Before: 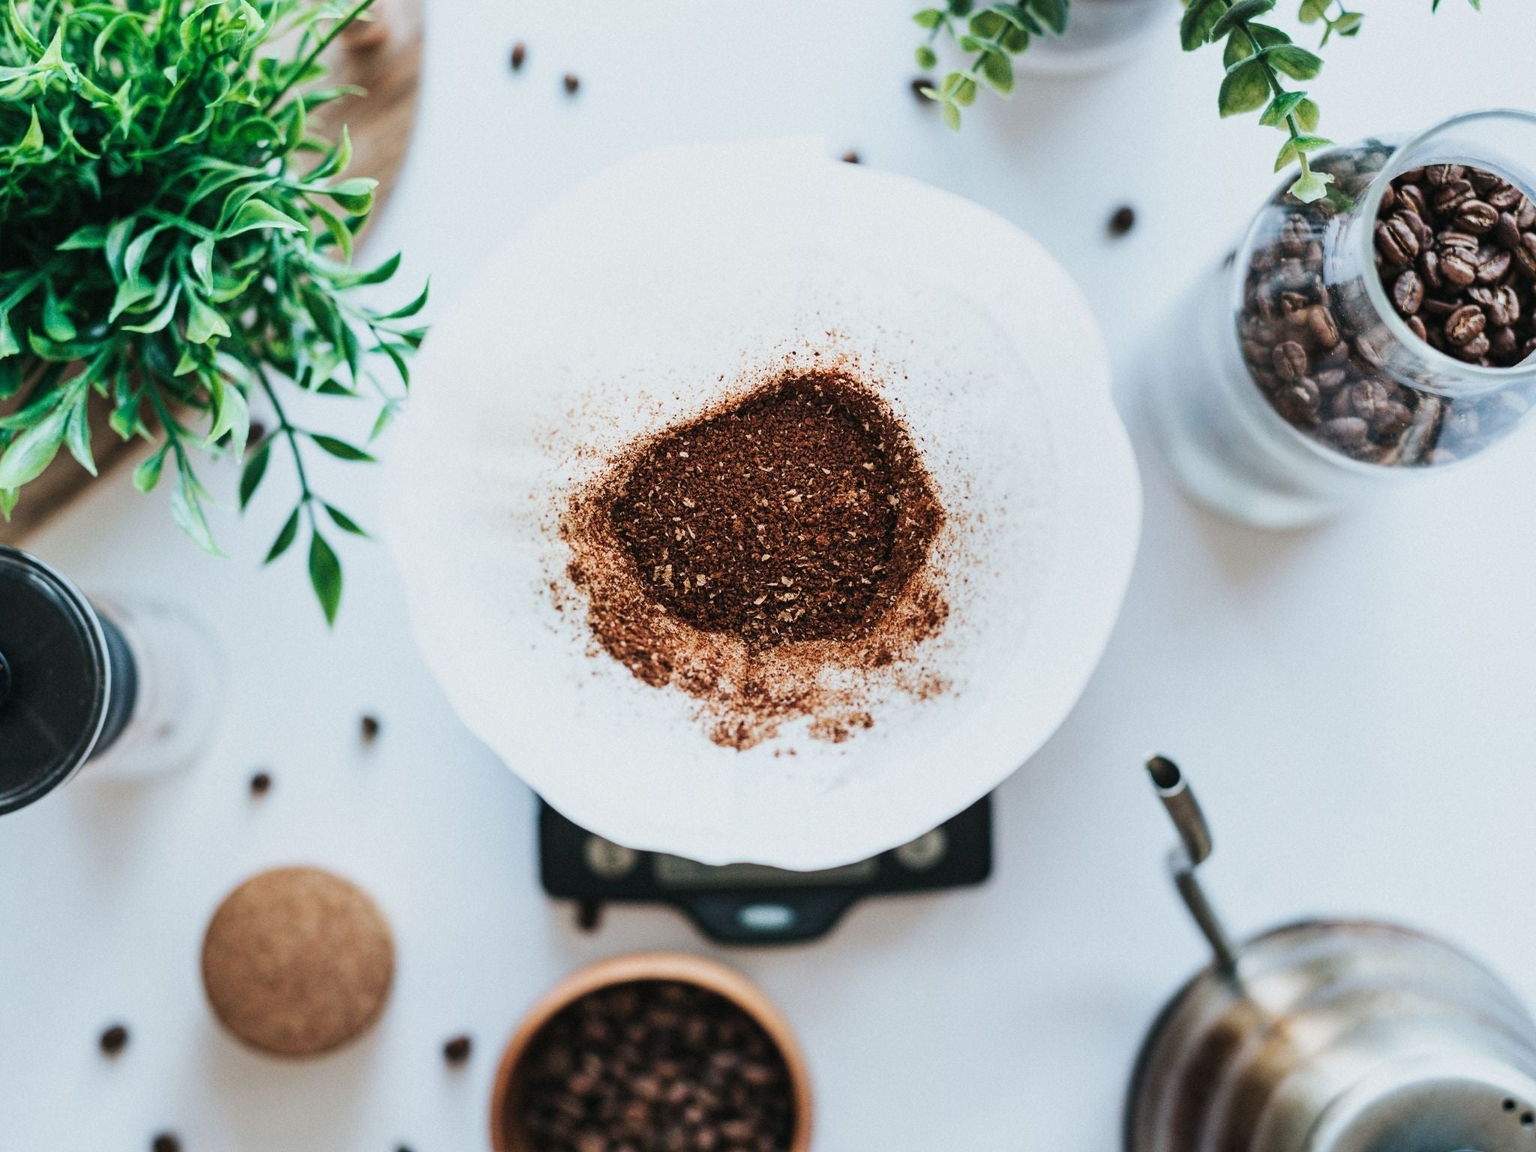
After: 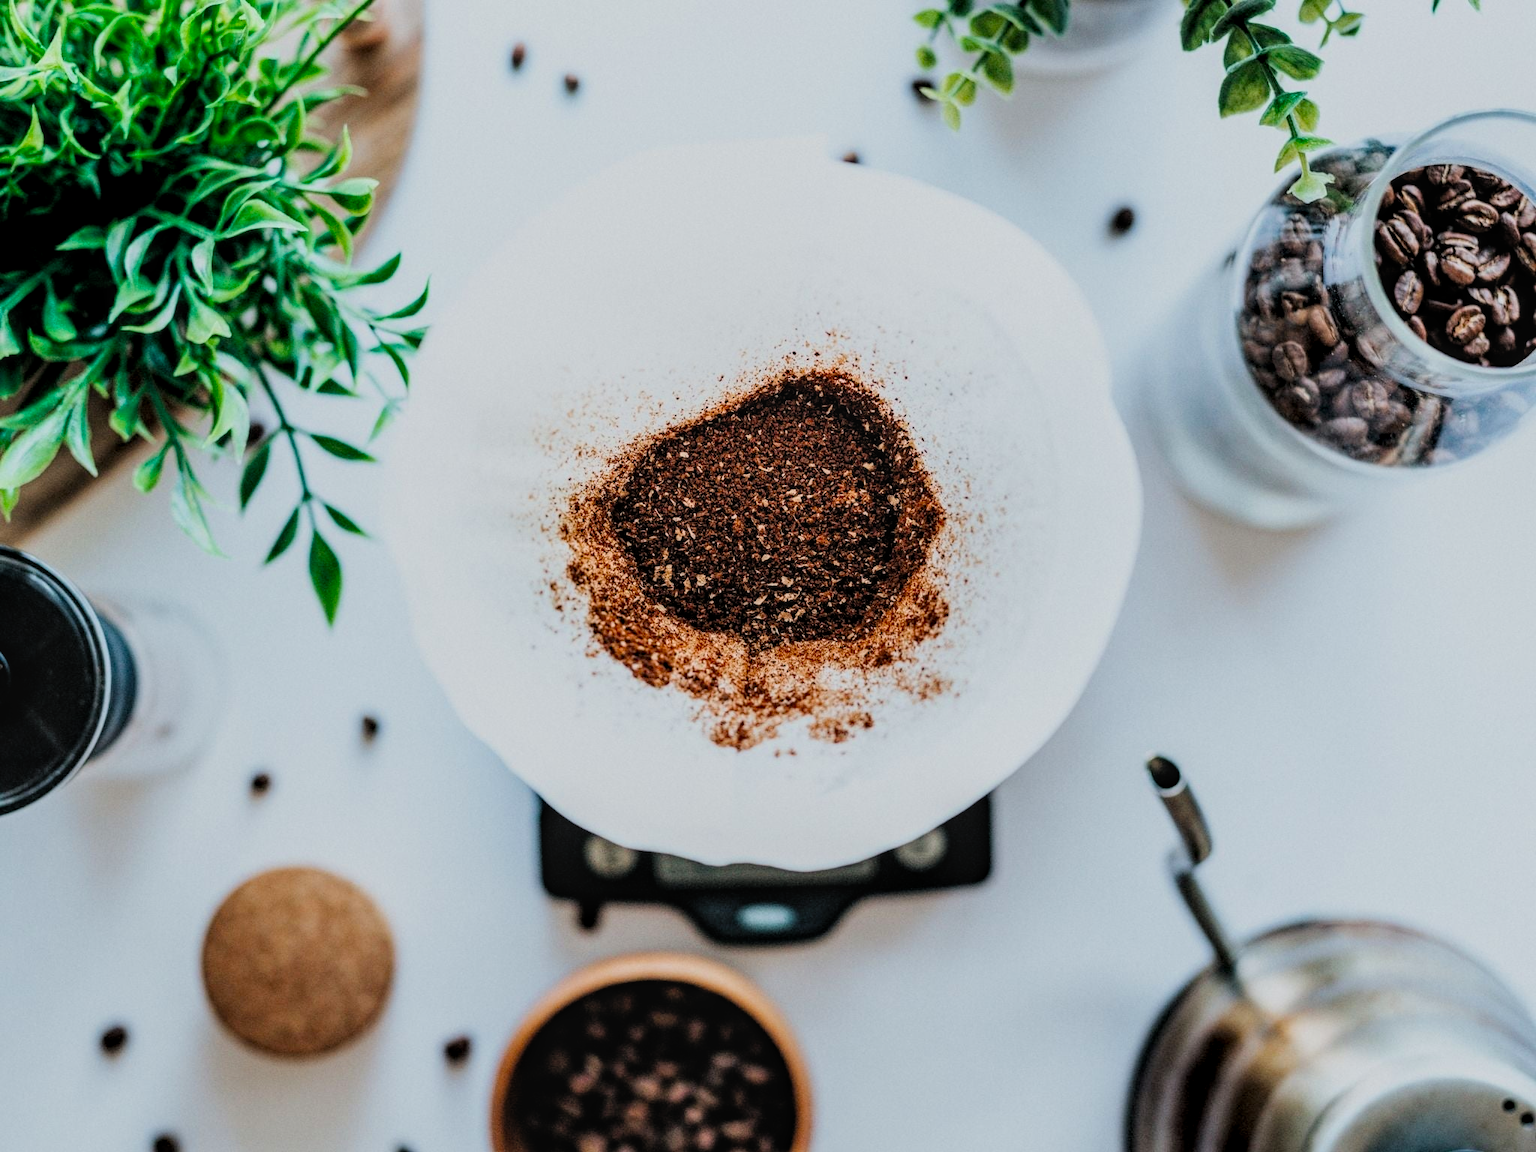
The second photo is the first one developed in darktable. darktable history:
filmic rgb: black relative exposure -7.75 EV, white relative exposure 4.4 EV, threshold 3 EV, target black luminance 0%, hardness 3.76, latitude 50.51%, contrast 1.074, highlights saturation mix 10%, shadows ↔ highlights balance -0.22%, color science v4 (2020), enable highlight reconstruction true
local contrast: on, module defaults
